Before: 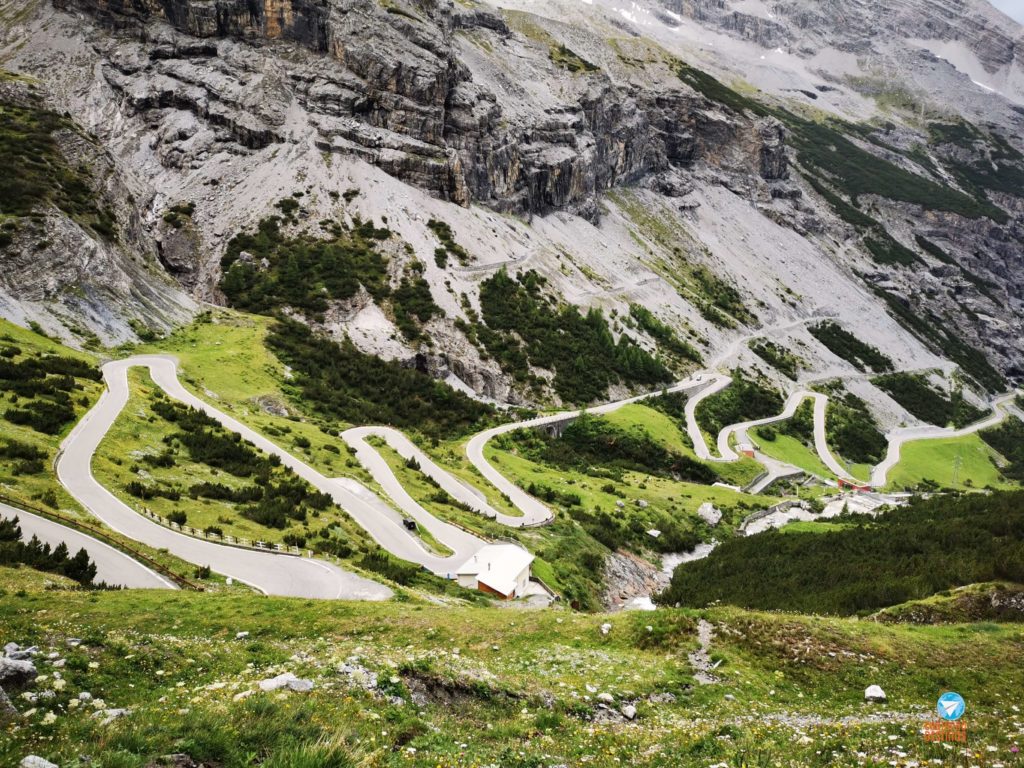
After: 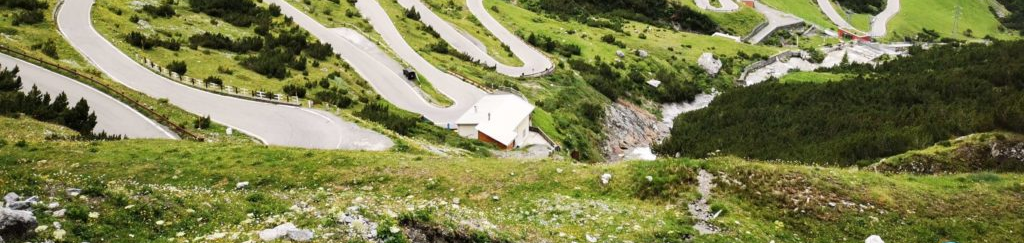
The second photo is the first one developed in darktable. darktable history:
crop and rotate: top 58.724%, bottom 9.505%
